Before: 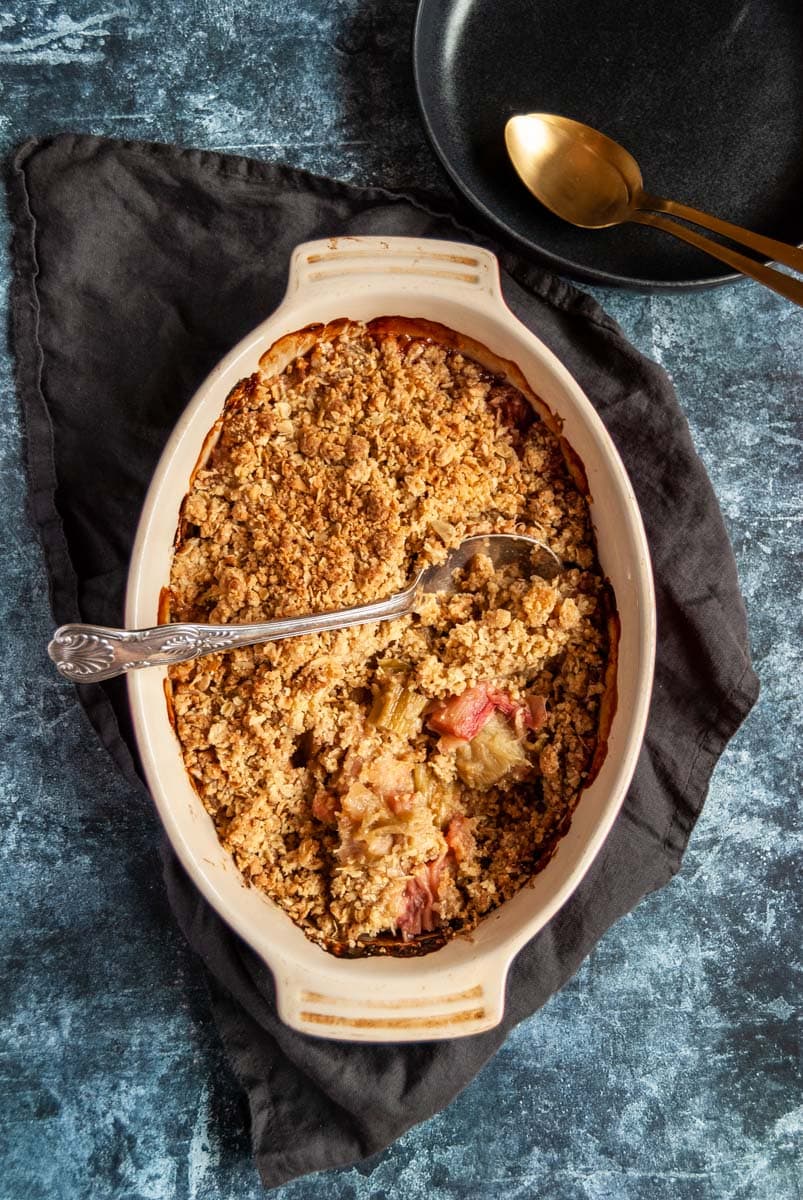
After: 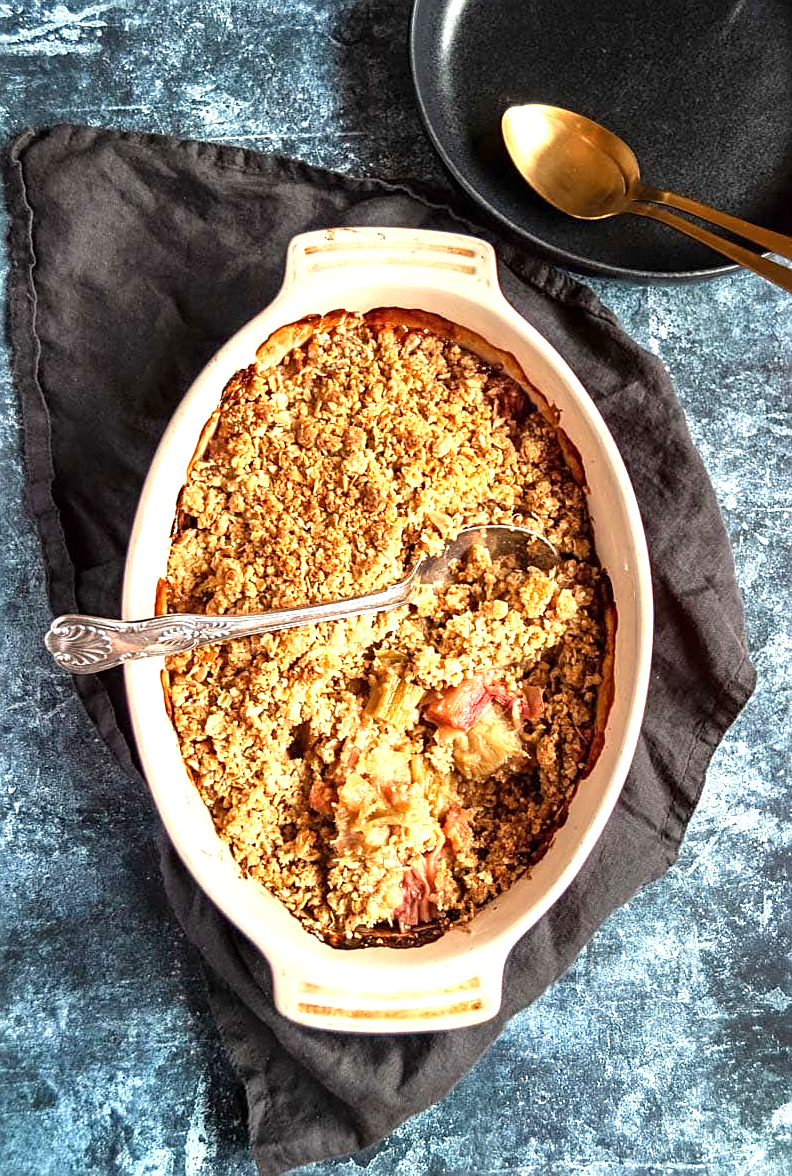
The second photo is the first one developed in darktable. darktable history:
sharpen: on, module defaults
crop: left 0.481%, top 0.754%, right 0.219%, bottom 0.757%
contrast brightness saturation: saturation -0.027
exposure: exposure 1 EV, compensate highlight preservation false
